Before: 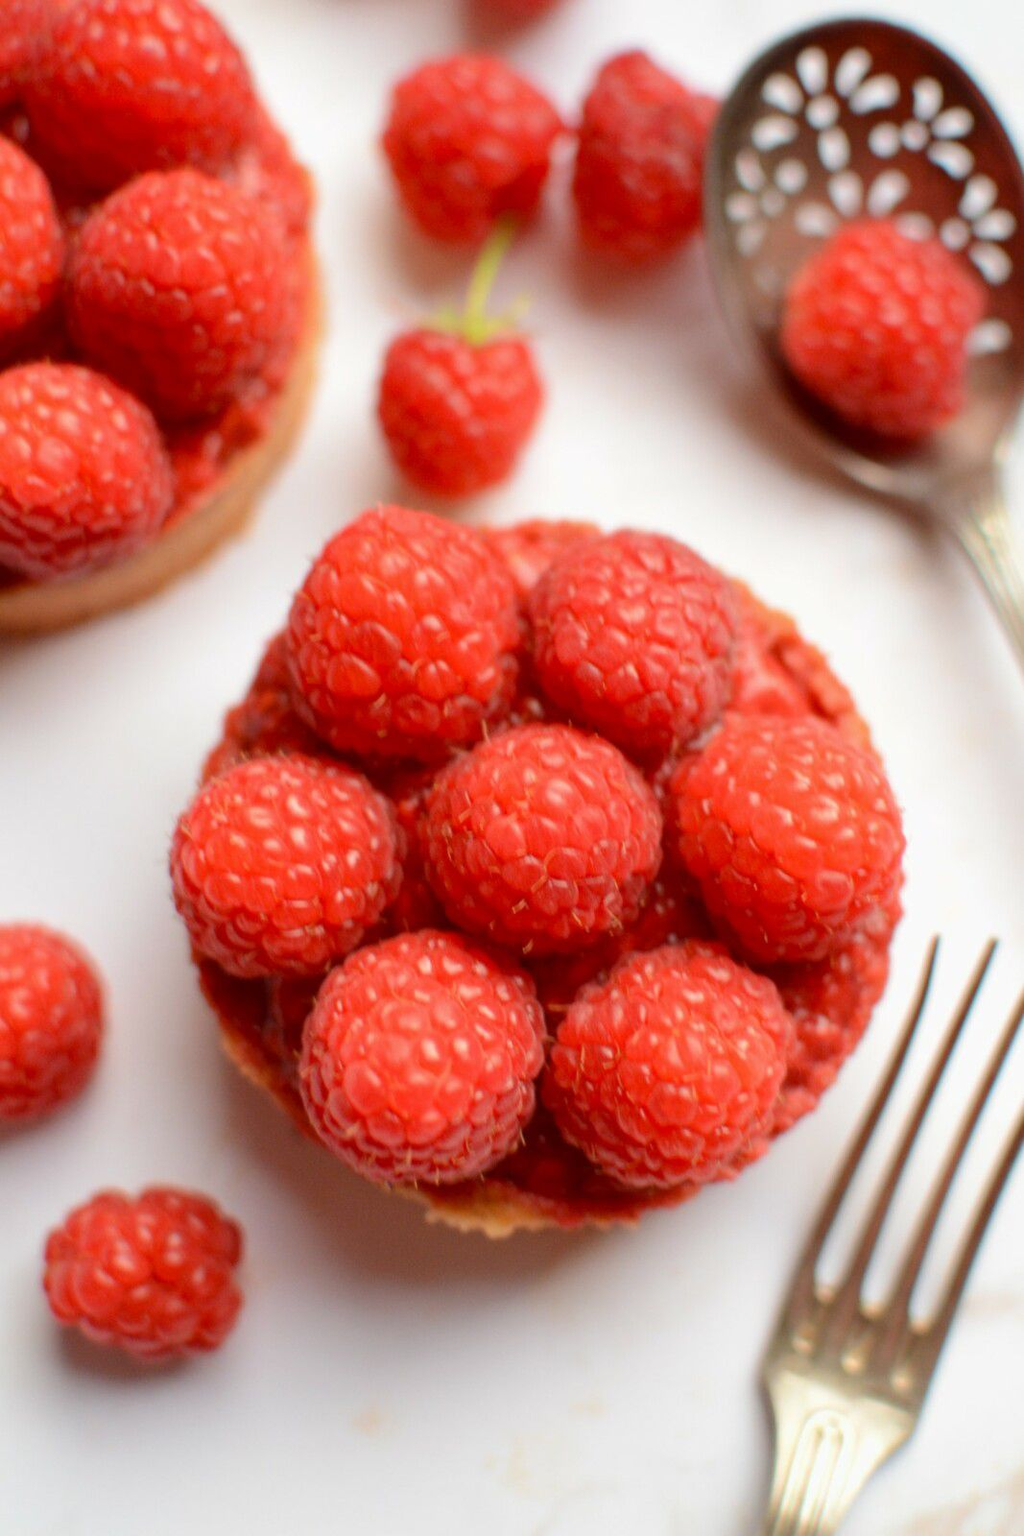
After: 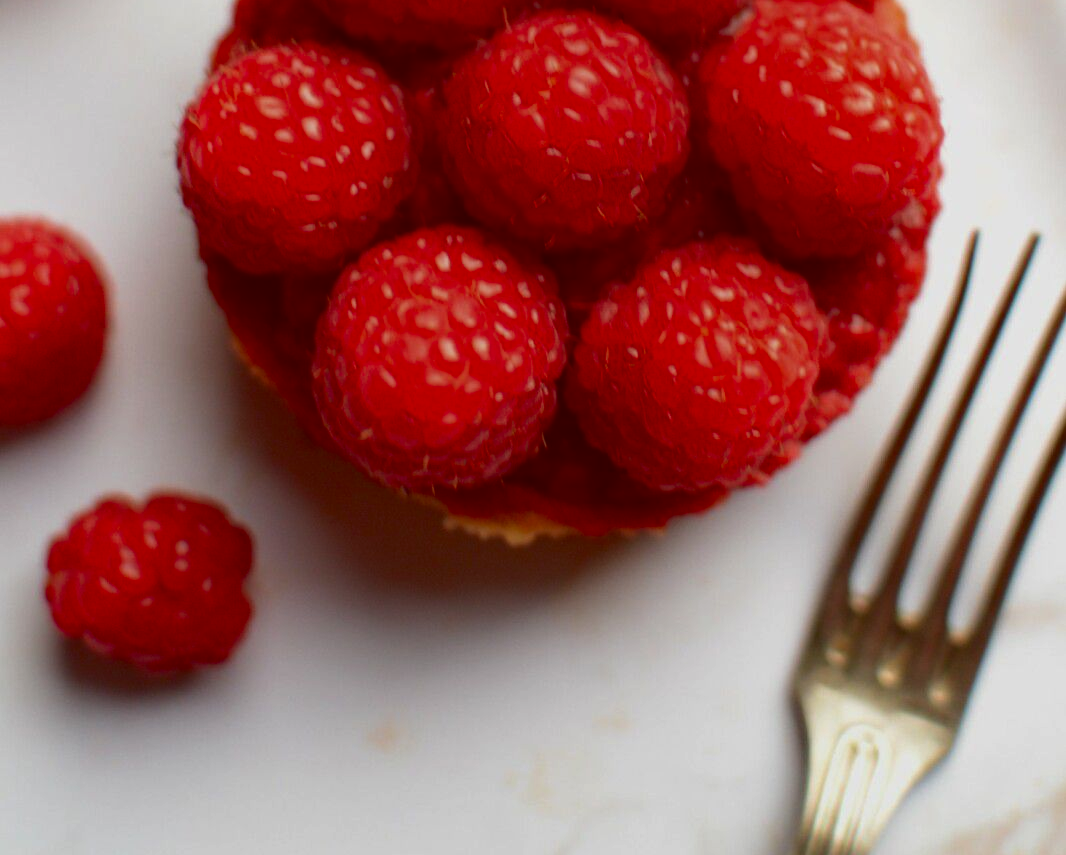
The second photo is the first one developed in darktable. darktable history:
contrast brightness saturation: contrast 0.098, brightness -0.264, saturation 0.138
crop and rotate: top 46.554%, right 0.032%
tone equalizer: -8 EV 0.249 EV, -7 EV 0.394 EV, -6 EV 0.442 EV, -5 EV 0.266 EV, -3 EV -0.252 EV, -2 EV -0.387 EV, -1 EV -0.425 EV, +0 EV -0.221 EV
